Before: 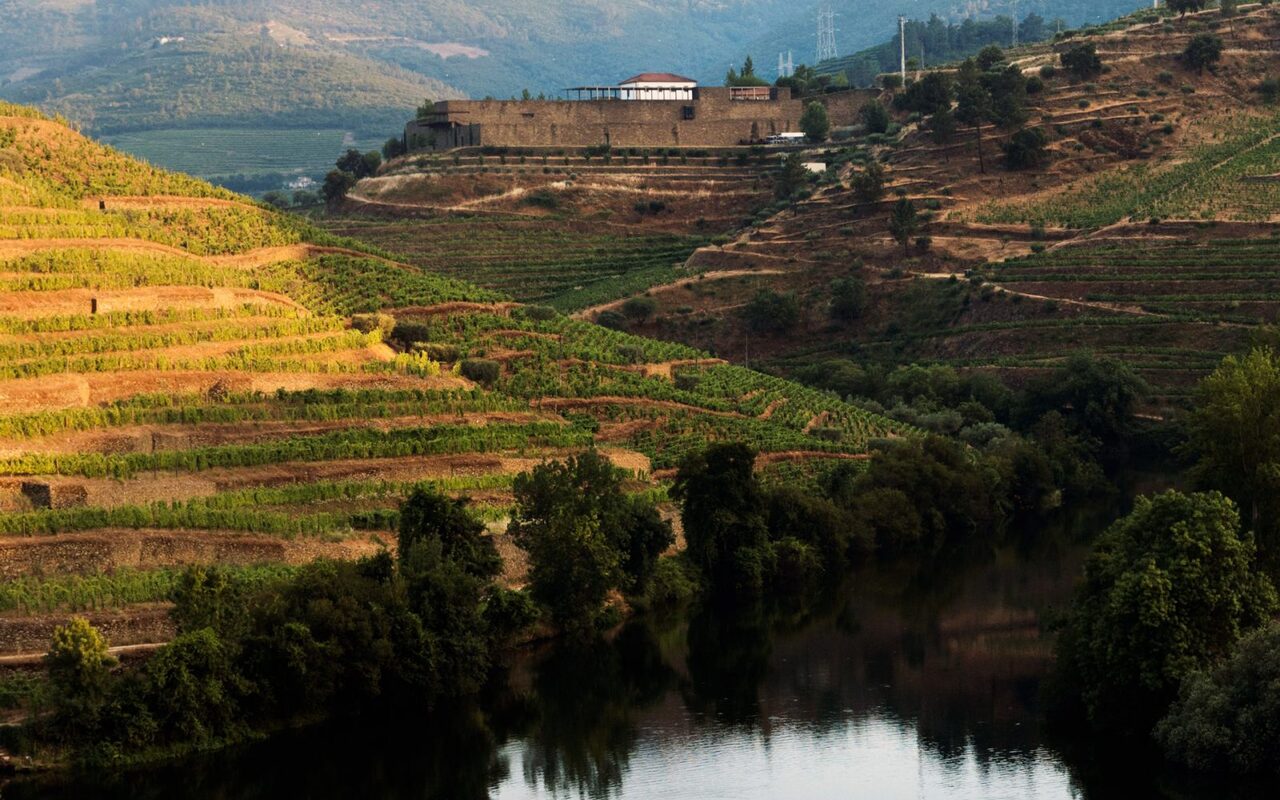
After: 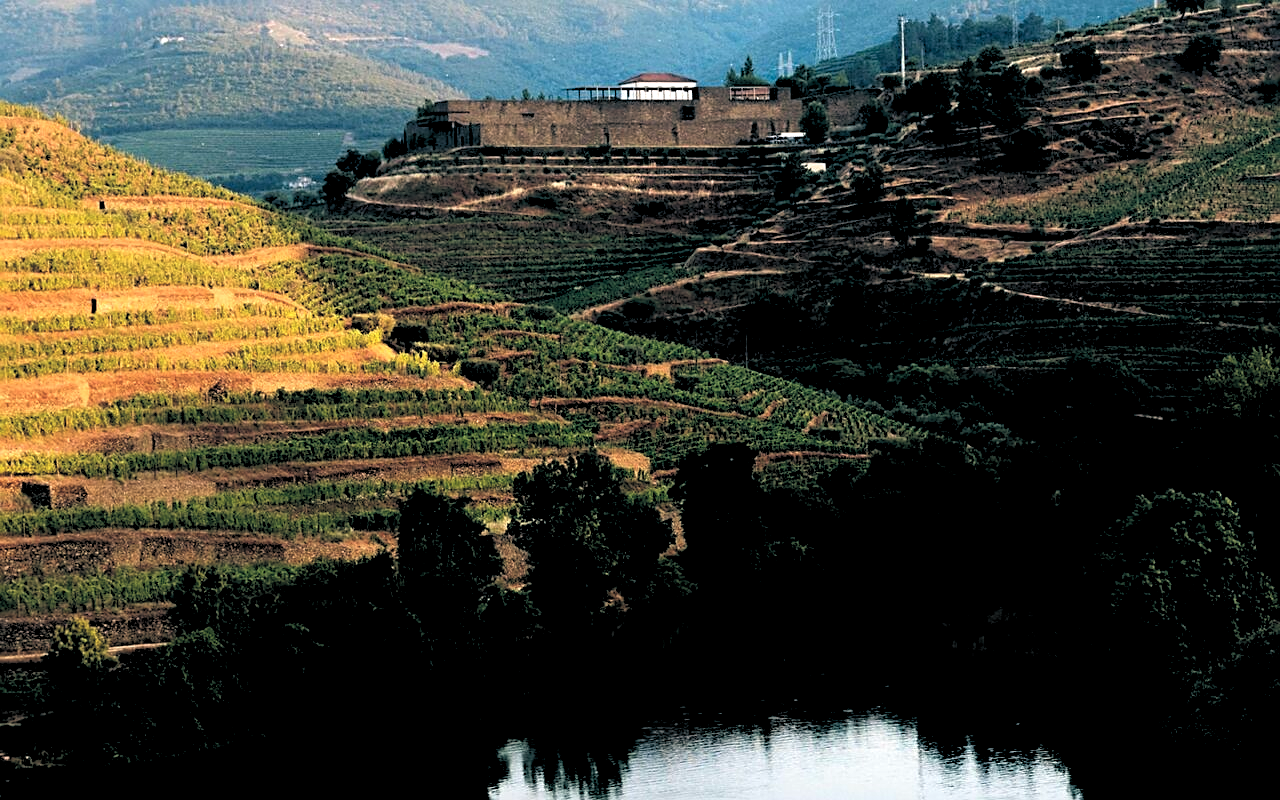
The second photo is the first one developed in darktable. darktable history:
rgb levels: levels [[0.029, 0.461, 0.922], [0, 0.5, 1], [0, 0.5, 1]]
sharpen: on, module defaults
color balance: lift [1.016, 0.983, 1, 1.017], gamma [0.958, 1, 1, 1], gain [0.981, 1.007, 0.993, 1.002], input saturation 118.26%, contrast 13.43%, contrast fulcrum 21.62%, output saturation 82.76%
